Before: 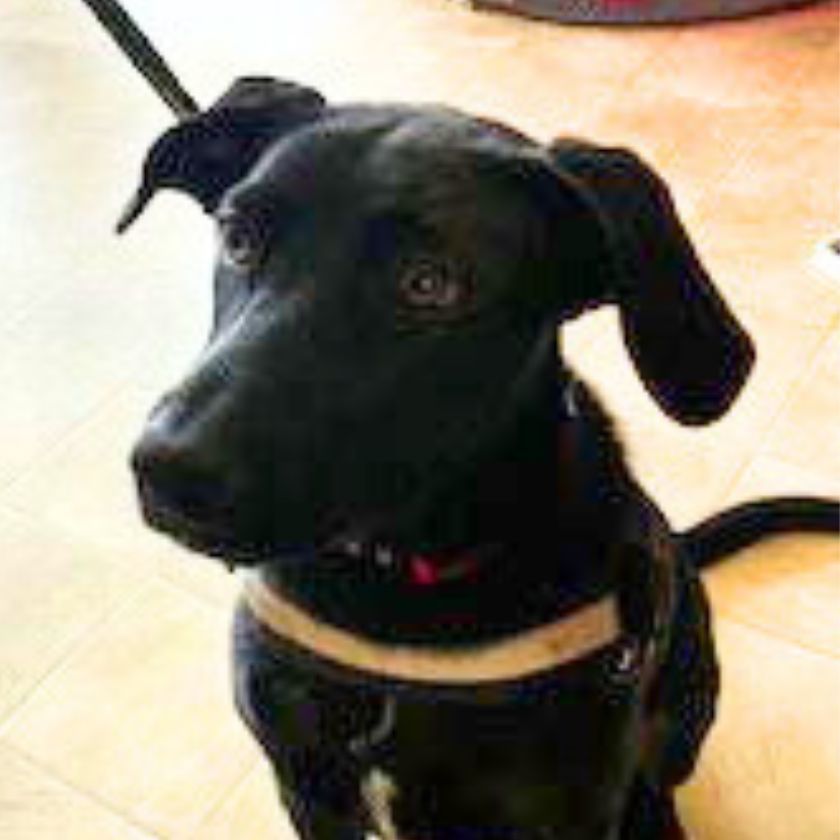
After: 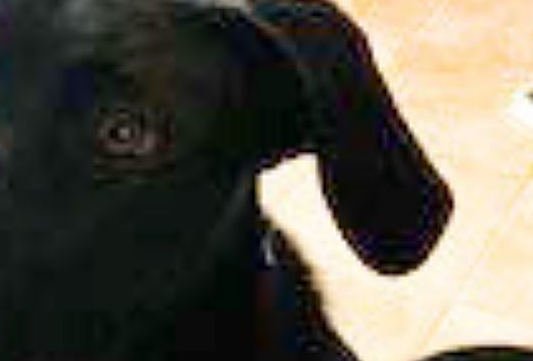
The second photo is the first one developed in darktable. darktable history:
crop: left 36.012%, top 18.06%, right 0.535%, bottom 38.858%
sharpen: on, module defaults
